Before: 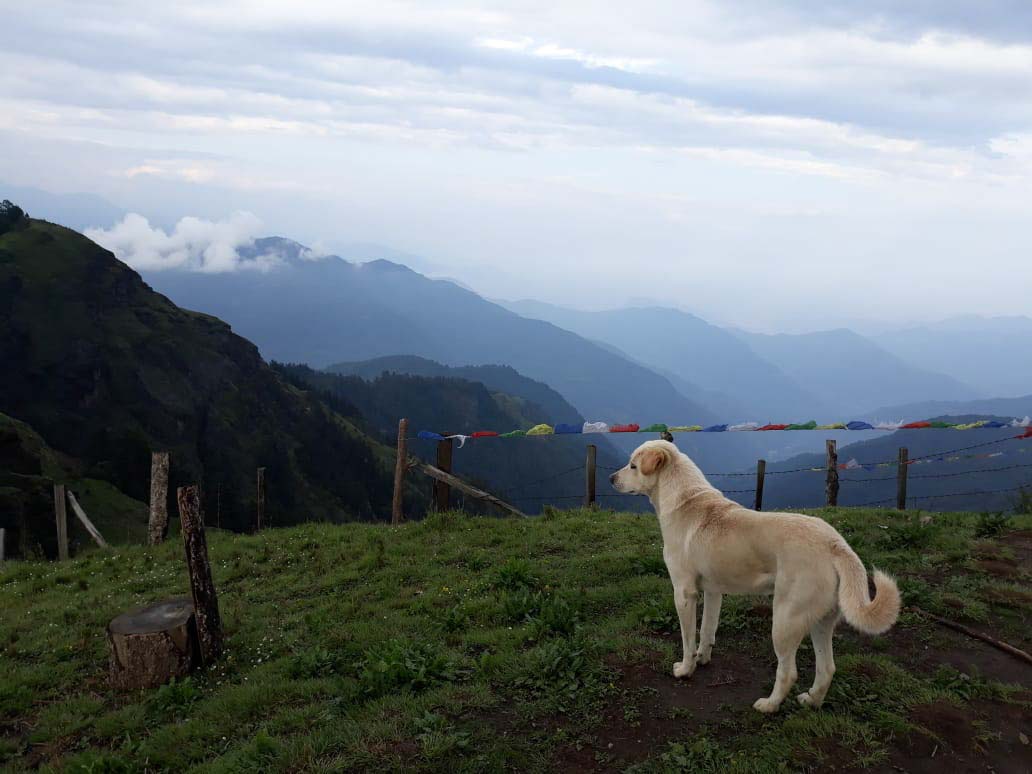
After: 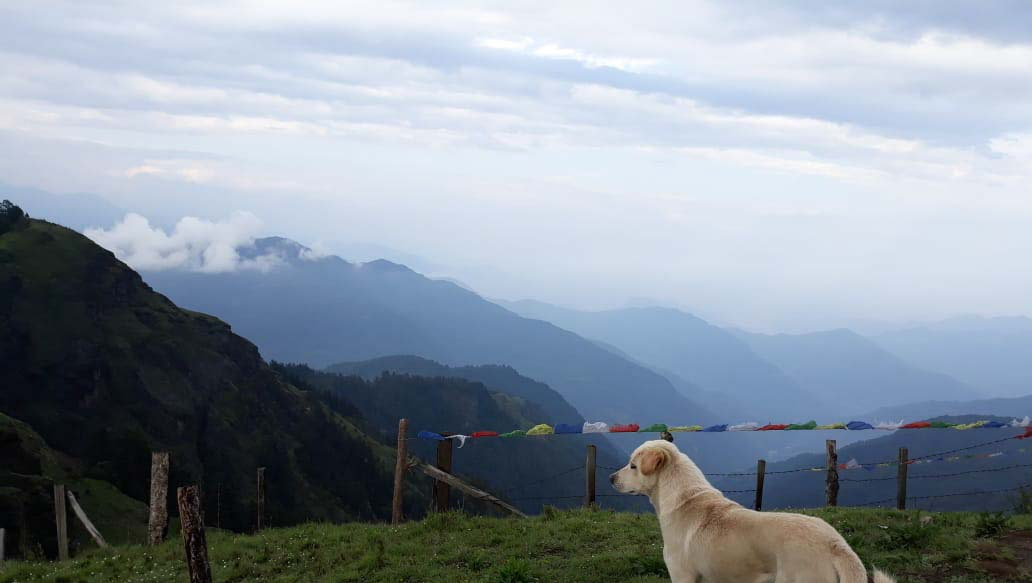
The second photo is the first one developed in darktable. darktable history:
crop: bottom 24.554%
